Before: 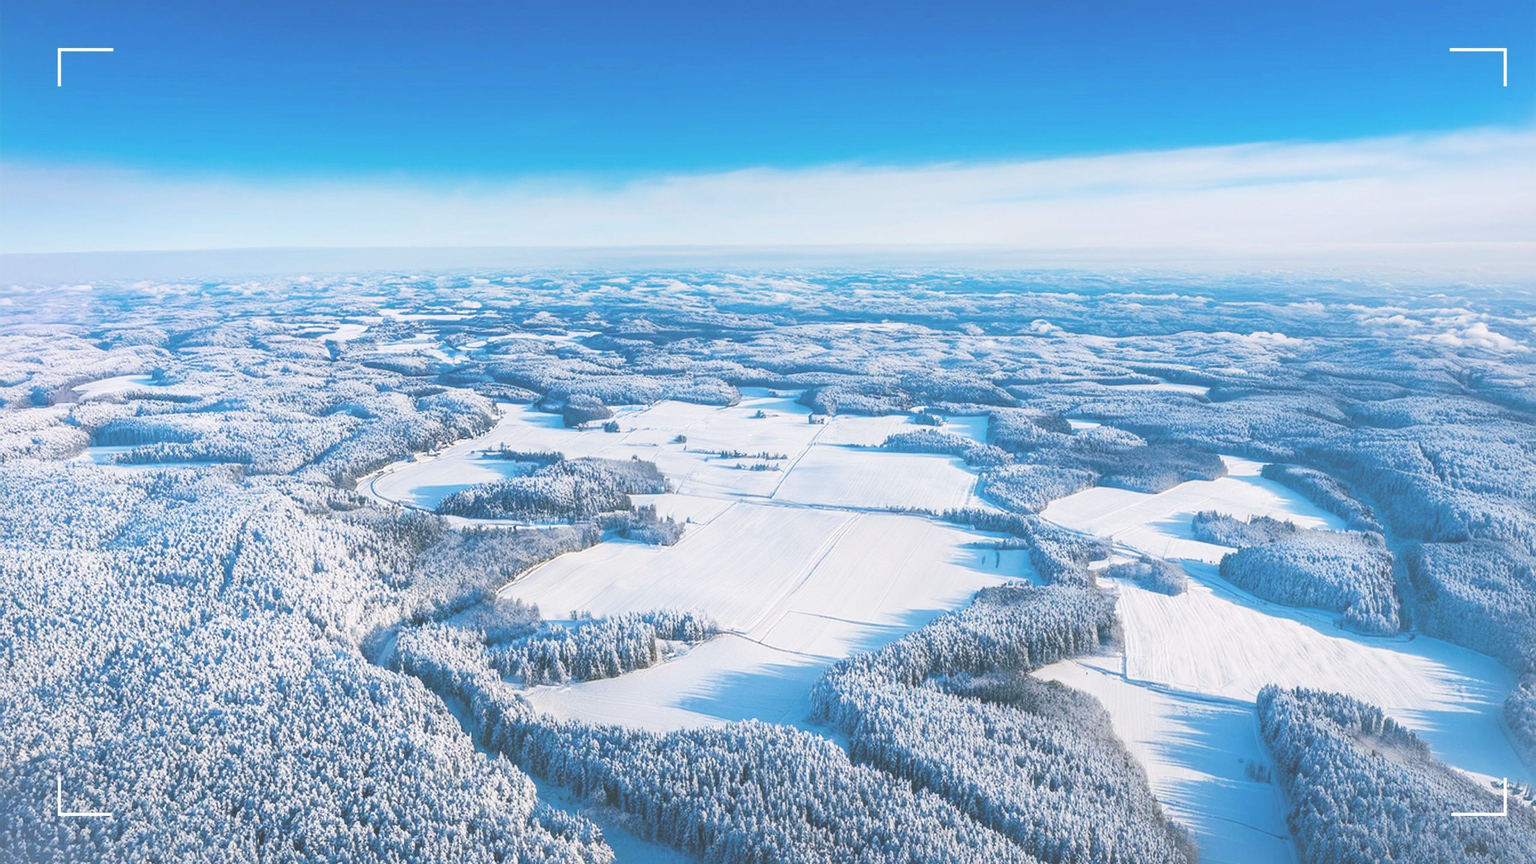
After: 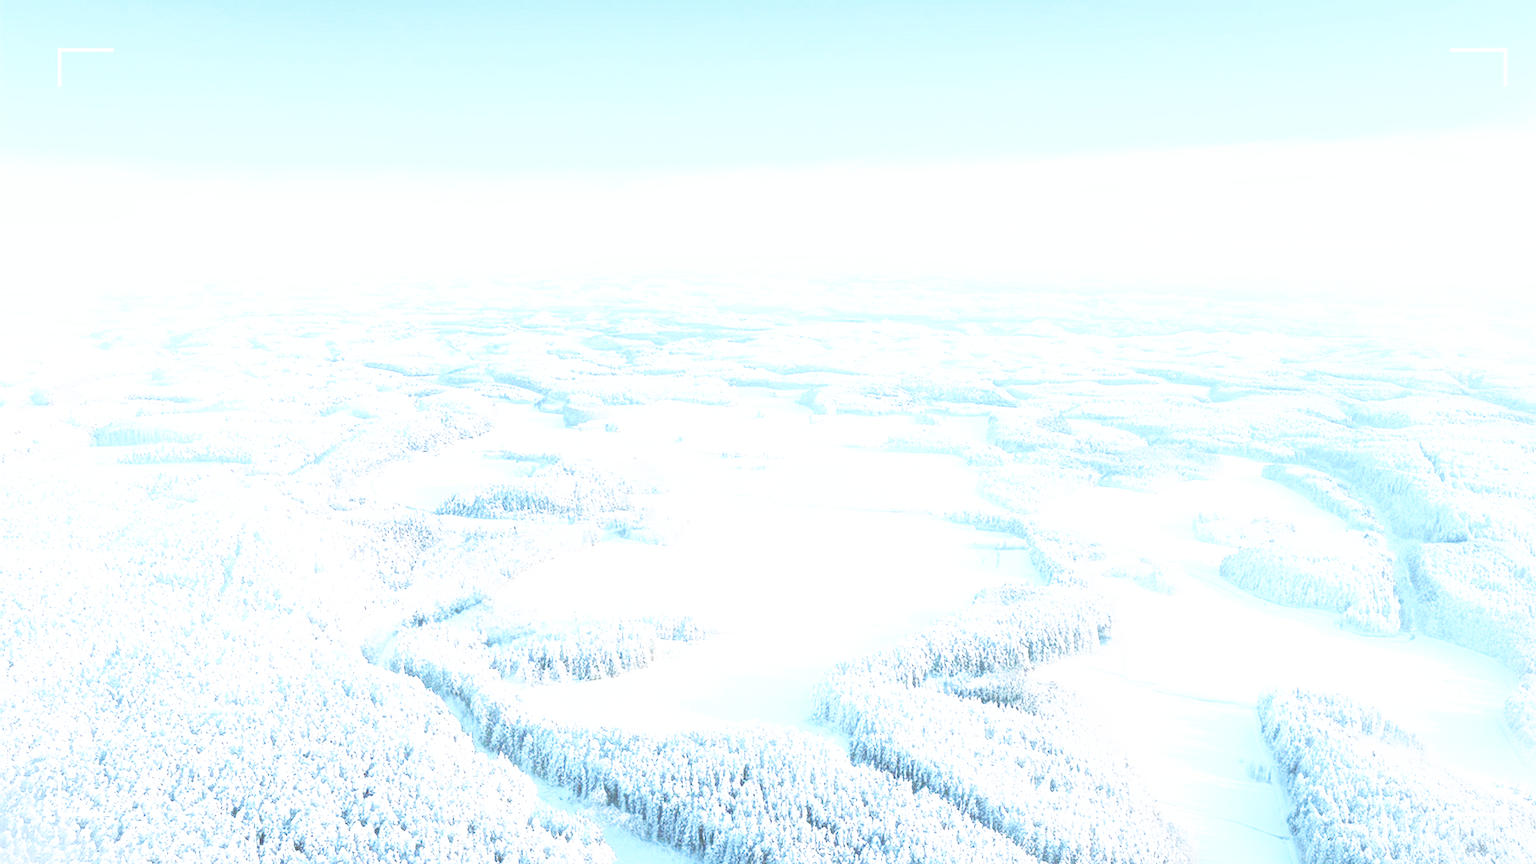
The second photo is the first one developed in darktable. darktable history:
contrast equalizer: octaves 7, y [[0.6 ×6], [0.55 ×6], [0 ×6], [0 ×6], [0 ×6]], mix -0.2
rgb curve: curves: ch0 [(0, 0) (0.21, 0.15) (0.24, 0.21) (0.5, 0.75) (0.75, 0.96) (0.89, 0.99) (1, 1)]; ch1 [(0, 0.02) (0.21, 0.13) (0.25, 0.2) (0.5, 0.67) (0.75, 0.9) (0.89, 0.97) (1, 1)]; ch2 [(0, 0.02) (0.21, 0.13) (0.25, 0.2) (0.5, 0.67) (0.75, 0.9) (0.89, 0.97) (1, 1)], compensate middle gray true
base curve: curves: ch0 [(0, 0) (0.007, 0.004) (0.027, 0.03) (0.046, 0.07) (0.207, 0.54) (0.442, 0.872) (0.673, 0.972) (1, 1)], preserve colors none
